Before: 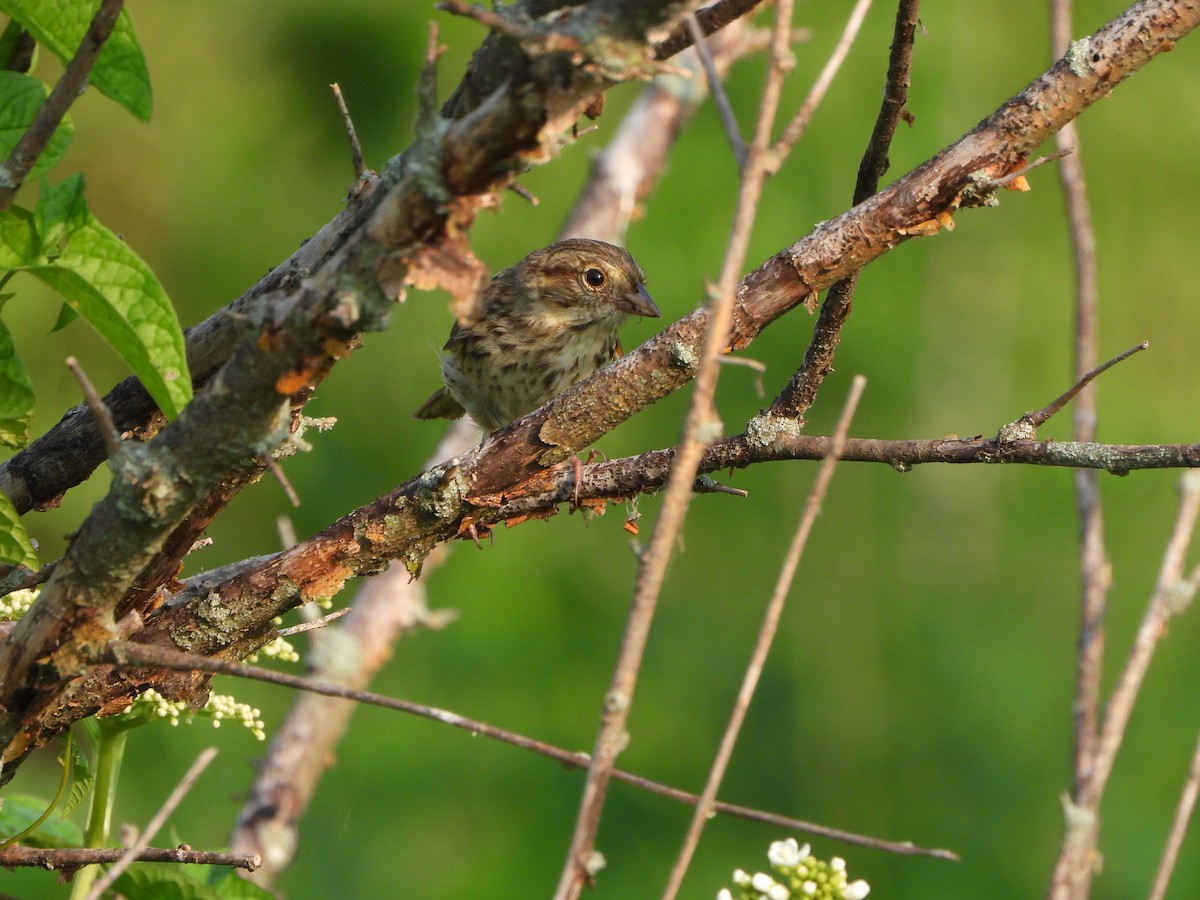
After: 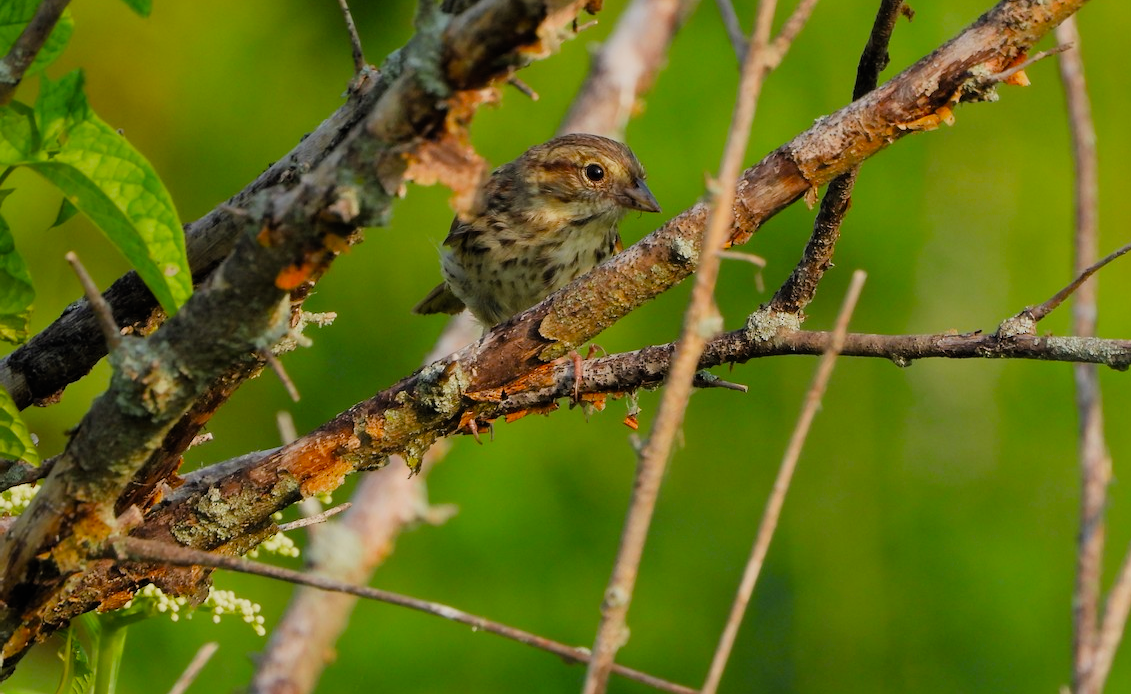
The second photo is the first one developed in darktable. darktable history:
crop and rotate: angle 0.03°, top 11.643%, right 5.651%, bottom 11.189%
filmic rgb: black relative exposure -7.75 EV, white relative exposure 4.4 EV, threshold 3 EV, hardness 3.76, latitude 38.11%, contrast 0.966, highlights saturation mix 10%, shadows ↔ highlights balance 4.59%, color science v4 (2020), enable highlight reconstruction true
